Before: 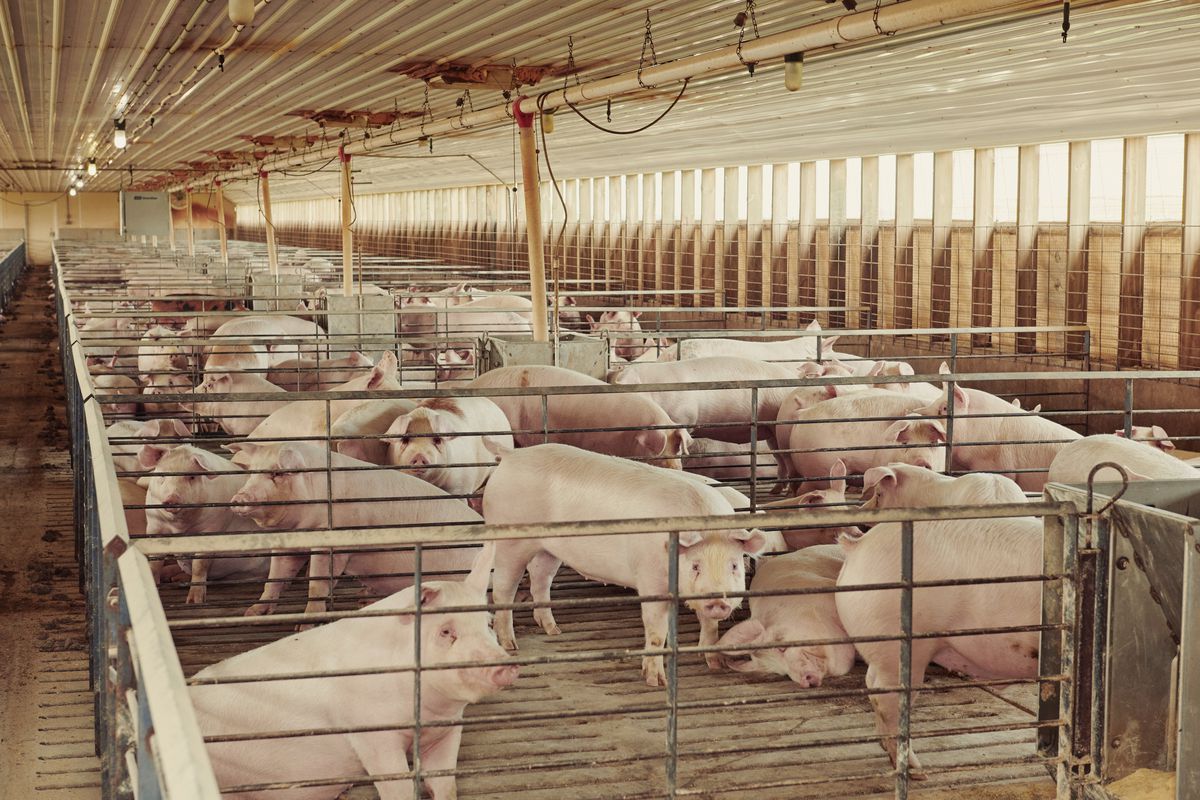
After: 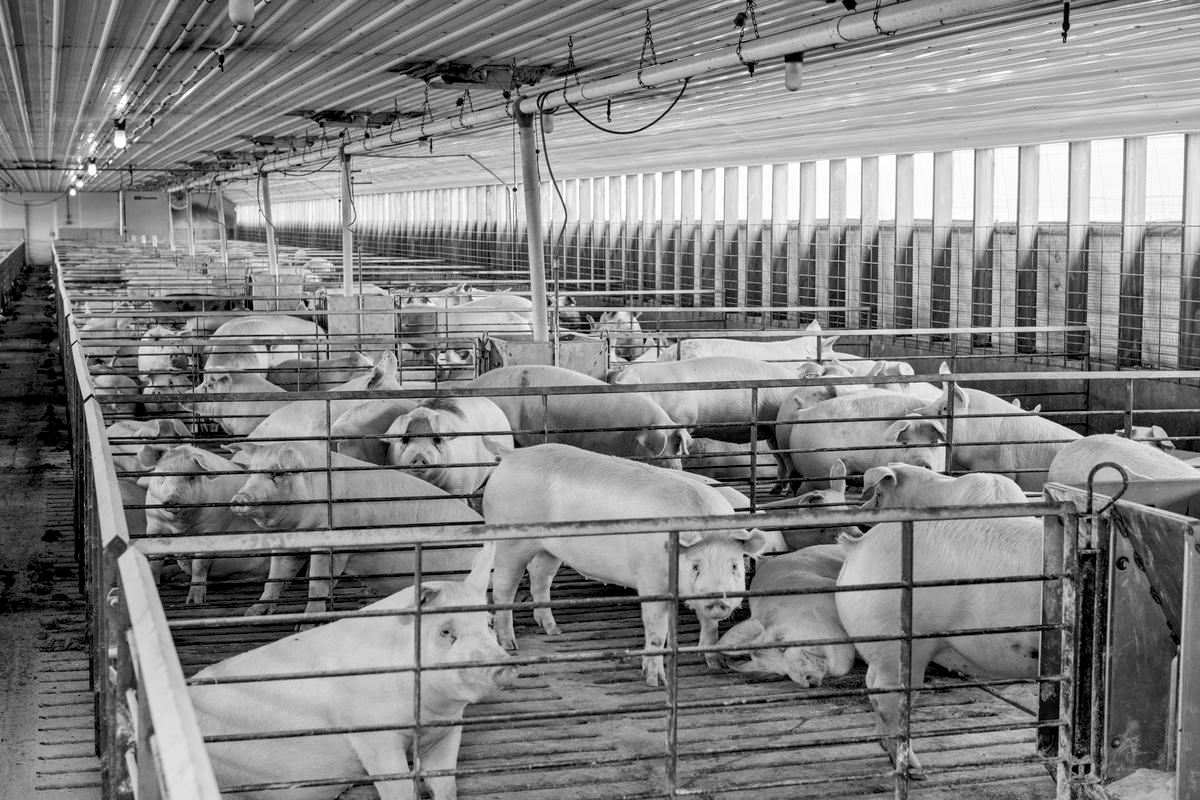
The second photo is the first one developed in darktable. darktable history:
monochrome: a 26.22, b 42.67, size 0.8
local contrast: on, module defaults
color balance rgb: shadows lift › luminance -9.41%, highlights gain › luminance 17.6%, global offset › luminance -1.45%, perceptual saturation grading › highlights -17.77%, perceptual saturation grading › mid-tones 33.1%, perceptual saturation grading › shadows 50.52%, global vibrance 24.22%
